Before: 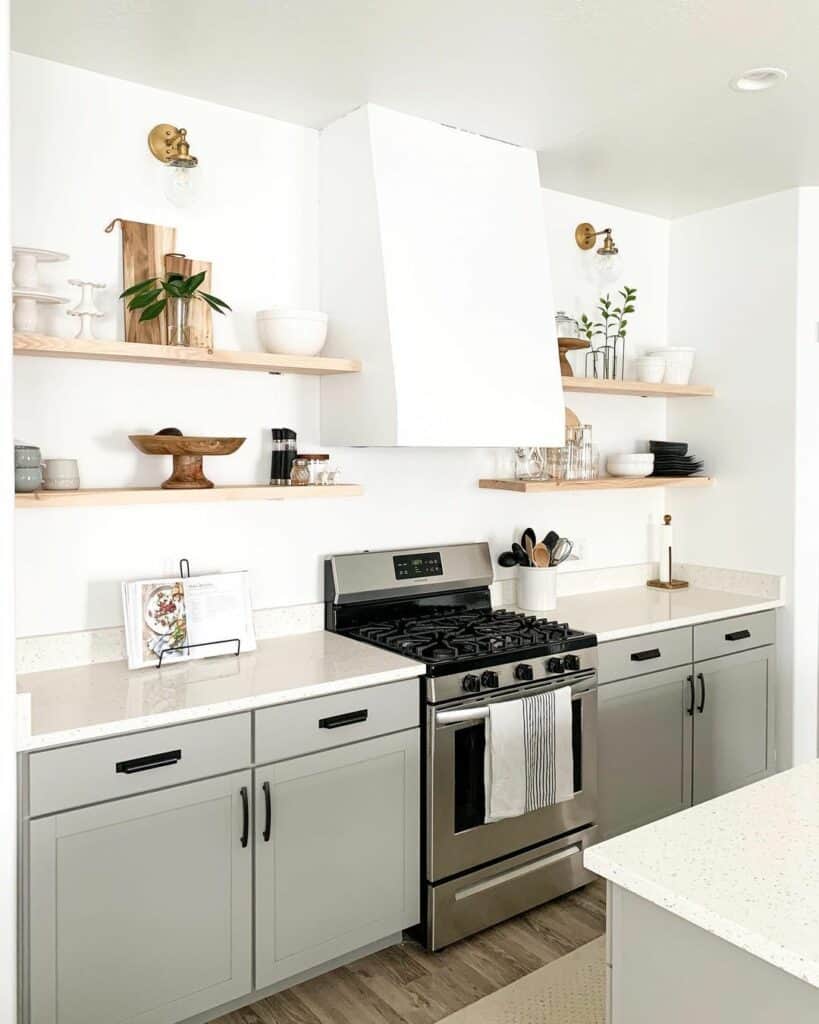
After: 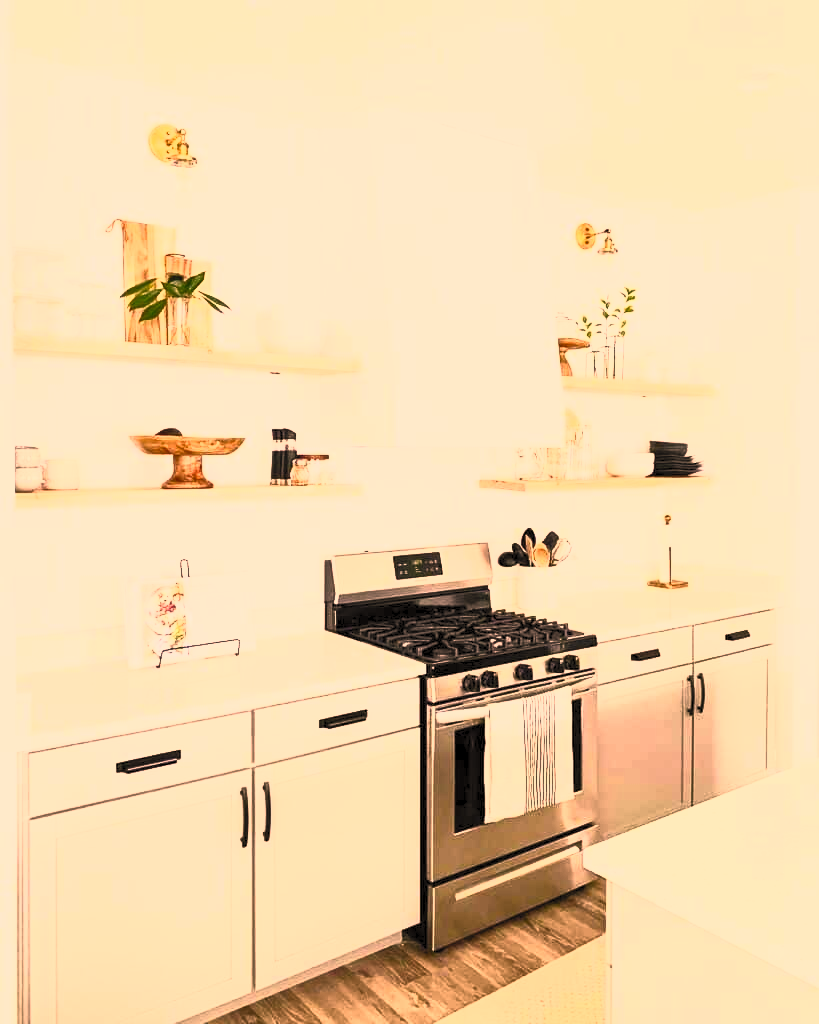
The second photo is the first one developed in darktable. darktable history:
color correction: highlights a* 39.45, highlights b* 39.61, saturation 0.695
filmic rgb: black relative exposure -16 EV, white relative exposure 4.05 EV, target black luminance 0%, hardness 7.54, latitude 73.21%, contrast 0.897, highlights saturation mix 10.62%, shadows ↔ highlights balance -0.371%
contrast brightness saturation: contrast 0.988, brightness 0.984, saturation 0.992
